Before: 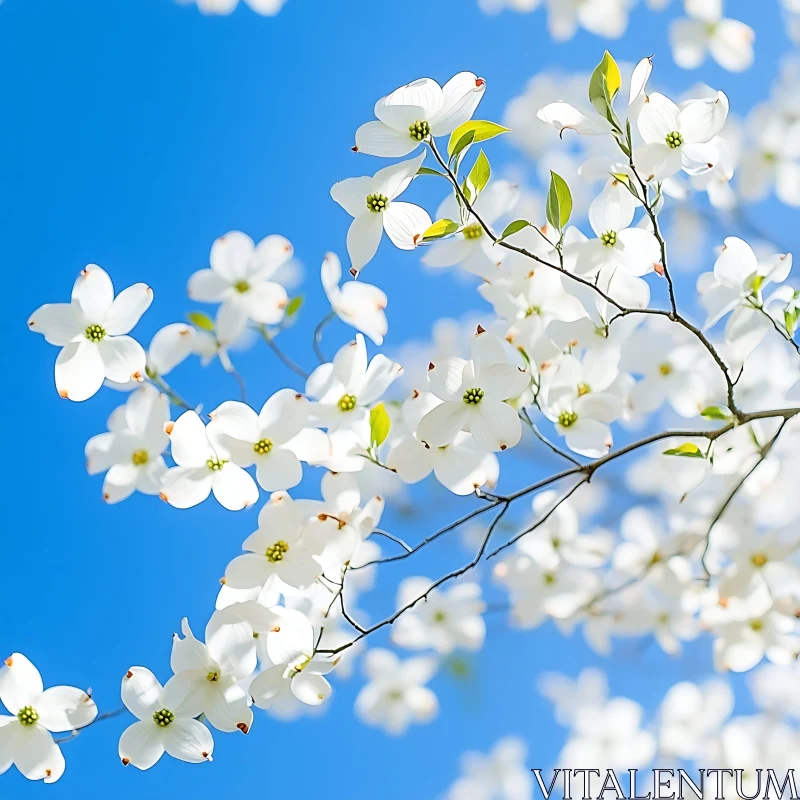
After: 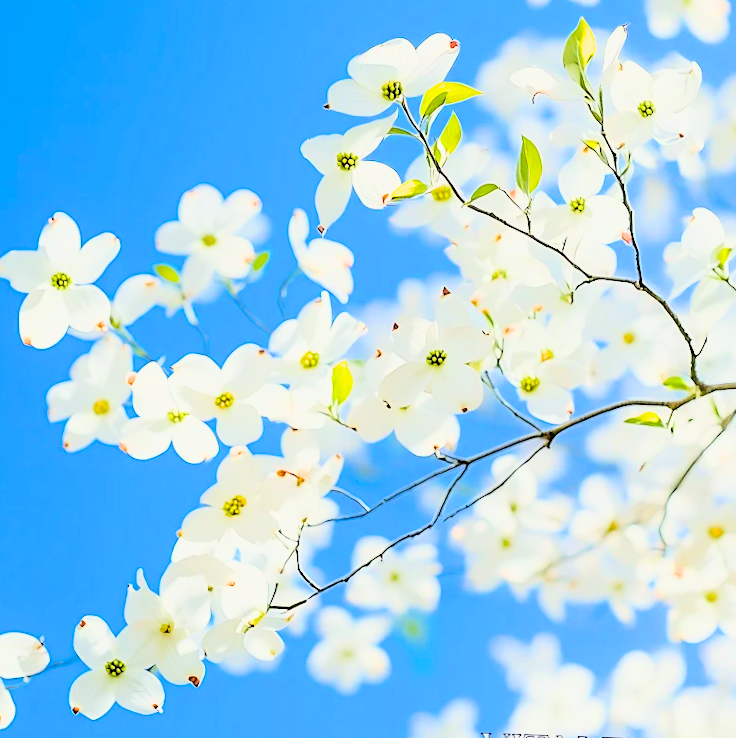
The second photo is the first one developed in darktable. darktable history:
exposure: black level correction 0, exposure 1.098 EV, compensate highlight preservation false
crop and rotate: angle -2.06°, left 3.102%, top 3.627%, right 1.636%, bottom 0.751%
filmic rgb: black relative exposure -4.41 EV, white relative exposure 5 EV, hardness 2.2, latitude 39.7%, contrast 1.156, highlights saturation mix 10.76%, shadows ↔ highlights balance 0.839%, color science v6 (2022)
color balance rgb: highlights gain › luminance 5.761%, highlights gain › chroma 1.206%, highlights gain › hue 92.4°, perceptual saturation grading › global saturation 14.969%, global vibrance 14.974%
